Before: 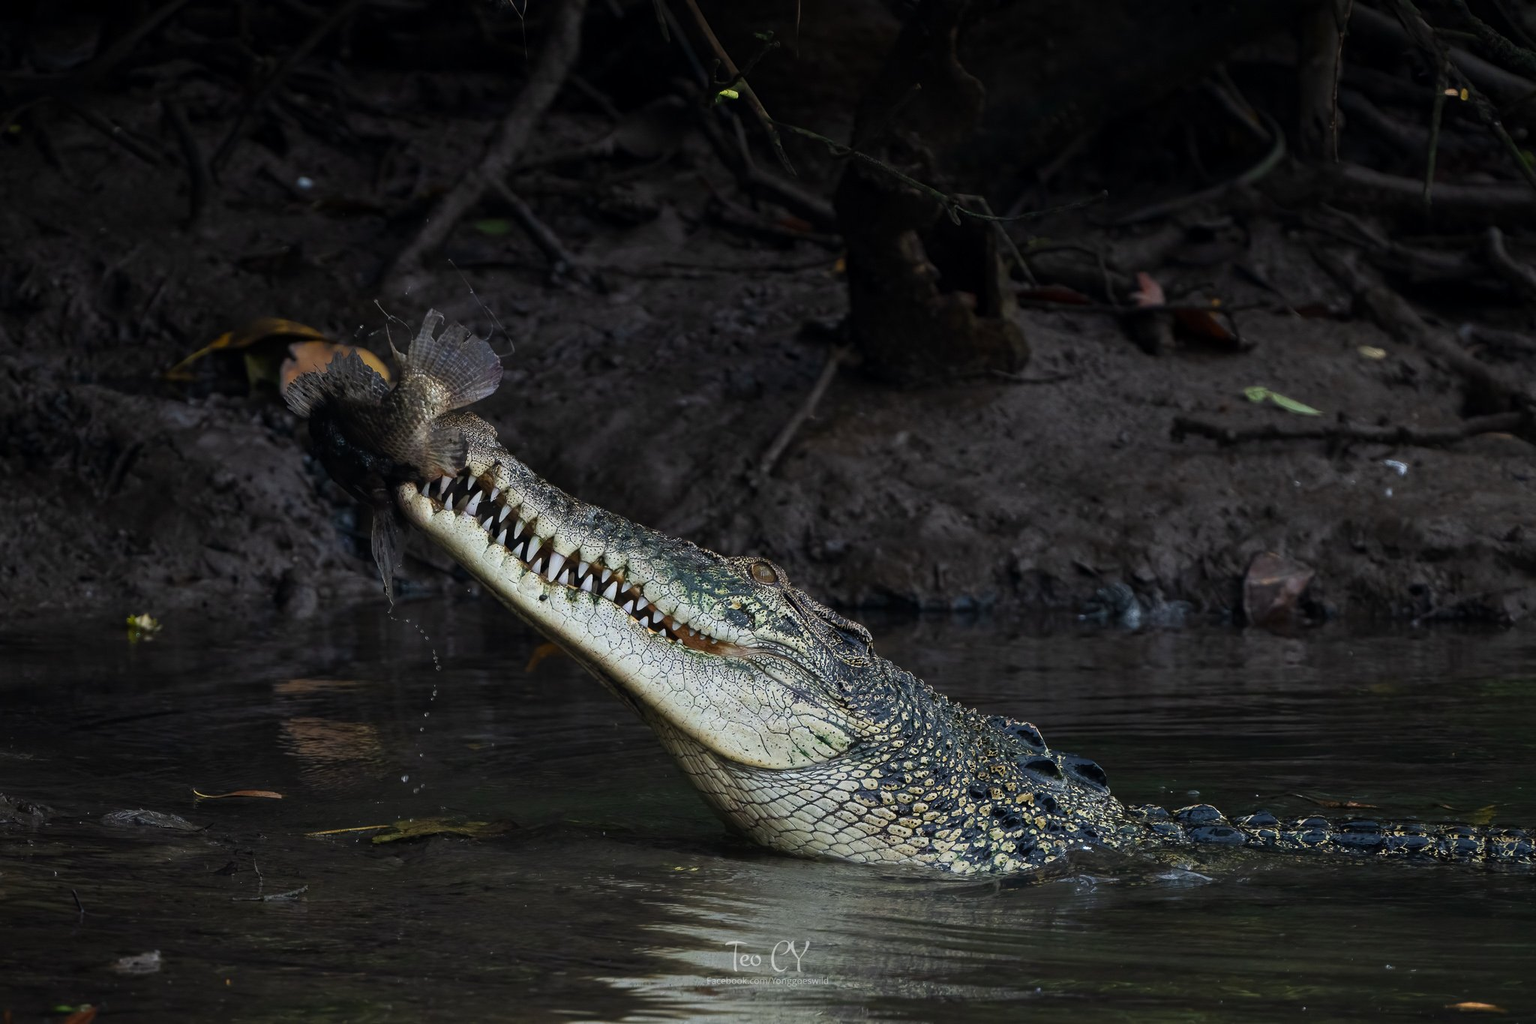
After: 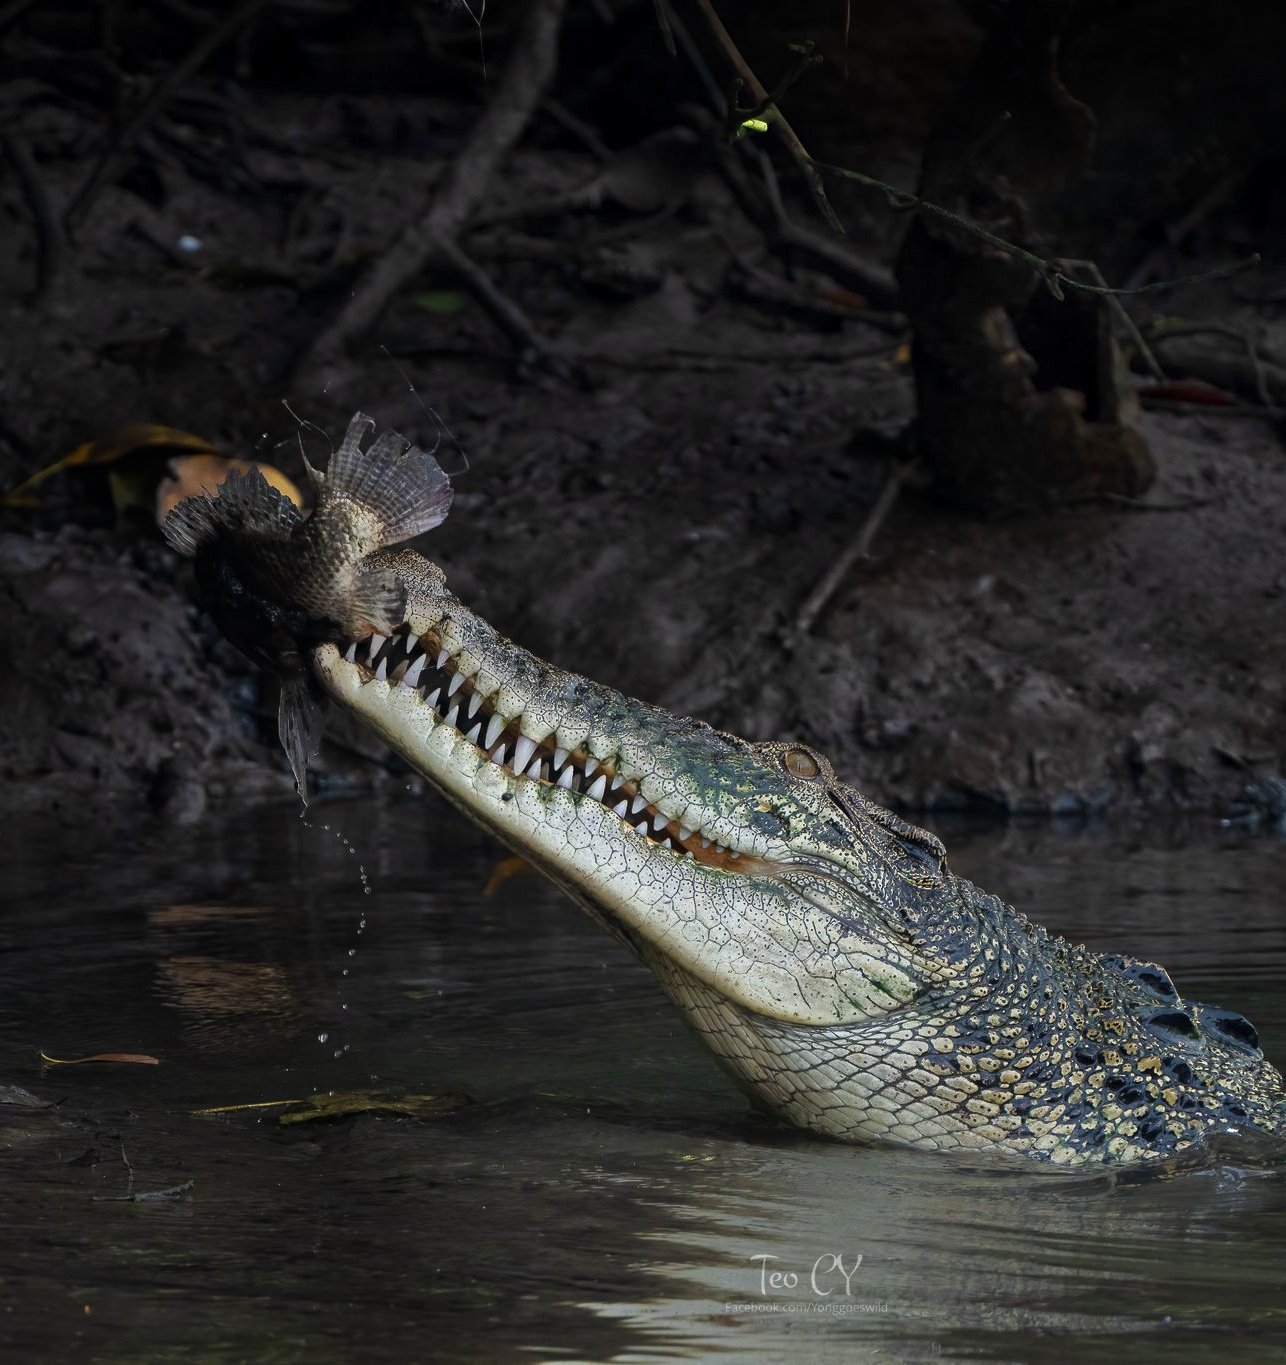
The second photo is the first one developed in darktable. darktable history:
tone equalizer: -7 EV -0.63 EV, -6 EV 1 EV, -5 EV -0.45 EV, -4 EV 0.43 EV, -3 EV 0.41 EV, -2 EV 0.15 EV, -1 EV -0.15 EV, +0 EV -0.39 EV, smoothing diameter 25%, edges refinement/feathering 10, preserve details guided filter
crop: left 10.644%, right 26.528%
